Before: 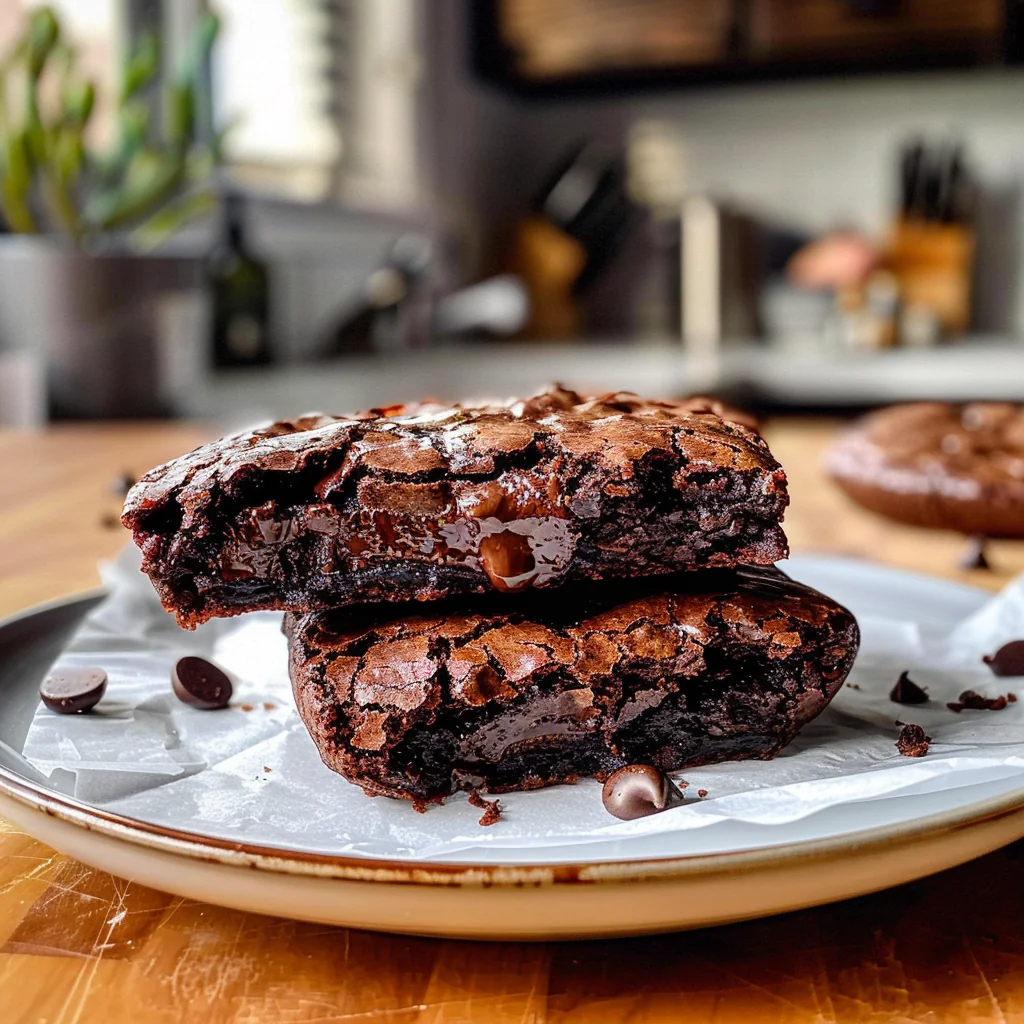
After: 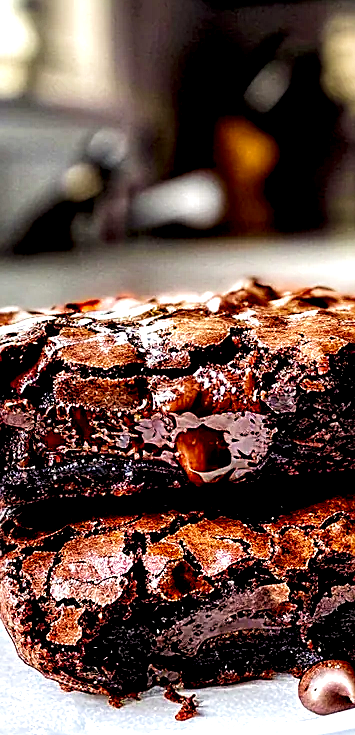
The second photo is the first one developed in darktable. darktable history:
sharpen: on, module defaults
contrast brightness saturation: contrast 0.081, saturation 0.198
filmic rgb: black relative exposure -8.67 EV, white relative exposure 2.65 EV, target black luminance 0%, target white luminance 99.896%, hardness 6.26, latitude 74.79%, contrast 1.315, highlights saturation mix -5.17%, preserve chrominance no, color science v5 (2021)
crop and rotate: left 29.715%, top 10.275%, right 35.583%, bottom 17.911%
velvia: on, module defaults
levels: levels [0, 0.476, 0.951]
local contrast: highlights 107%, shadows 102%, detail 201%, midtone range 0.2
